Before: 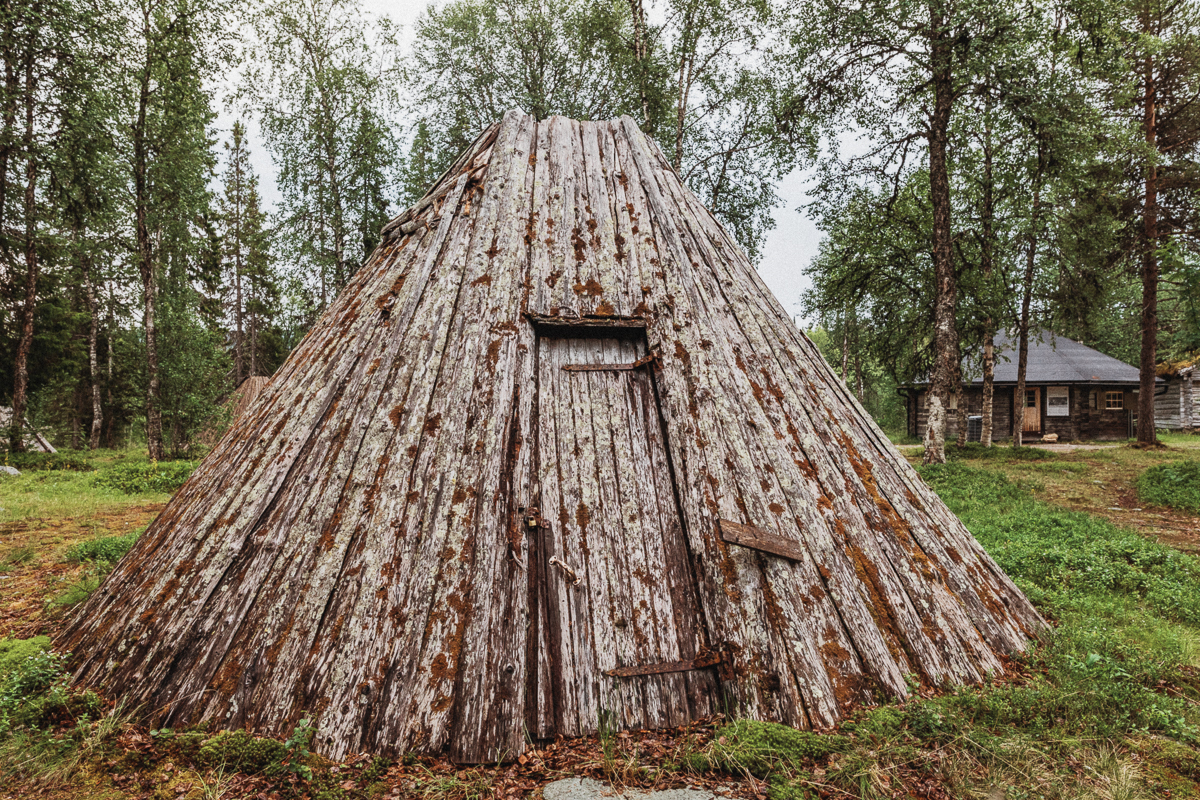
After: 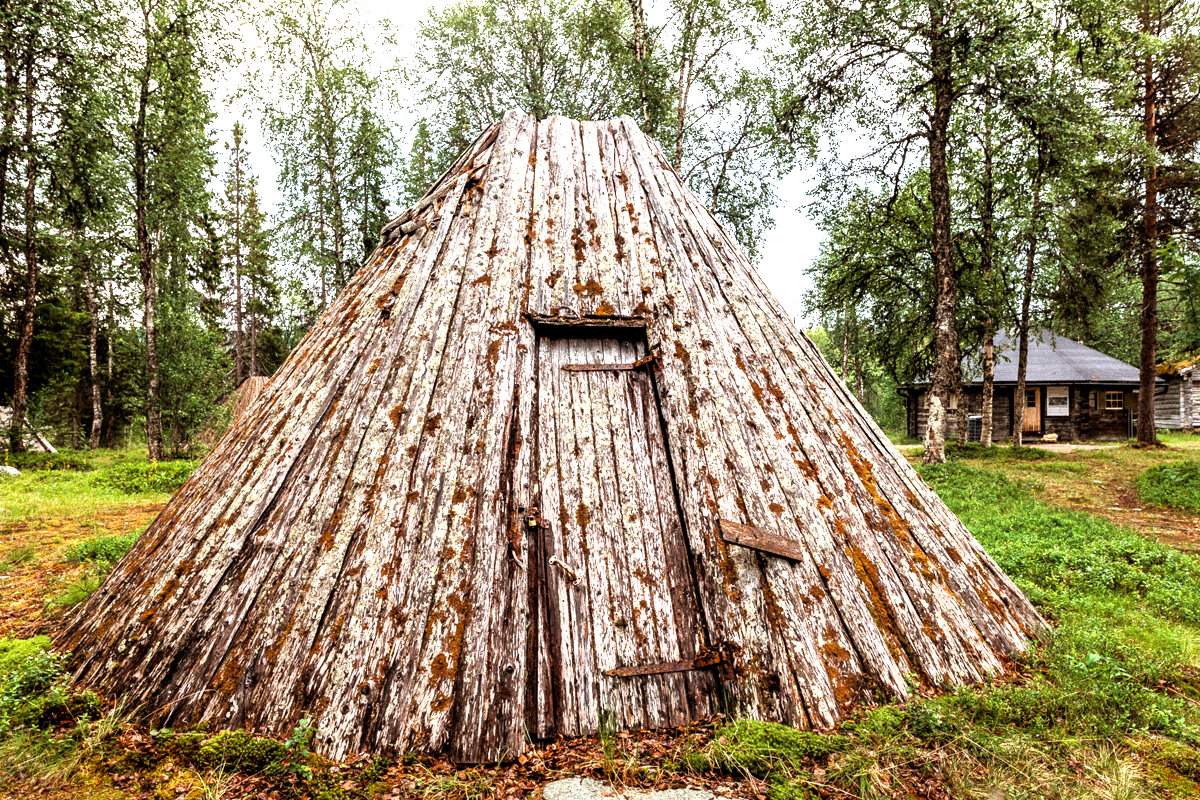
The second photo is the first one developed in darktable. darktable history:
tone equalizer: -8 EV -1.07 EV, -7 EV -0.994 EV, -6 EV -0.904 EV, -5 EV -0.549 EV, -3 EV 0.589 EV, -2 EV 0.873 EV, -1 EV 0.989 EV, +0 EV 1.07 EV
color balance rgb: global offset › luminance -0.471%, linear chroma grading › global chroma 19.595%, perceptual saturation grading › global saturation 1.231%, perceptual saturation grading › highlights -1.868%, perceptual saturation grading › mid-tones 4.59%, perceptual saturation grading › shadows 7.736%
